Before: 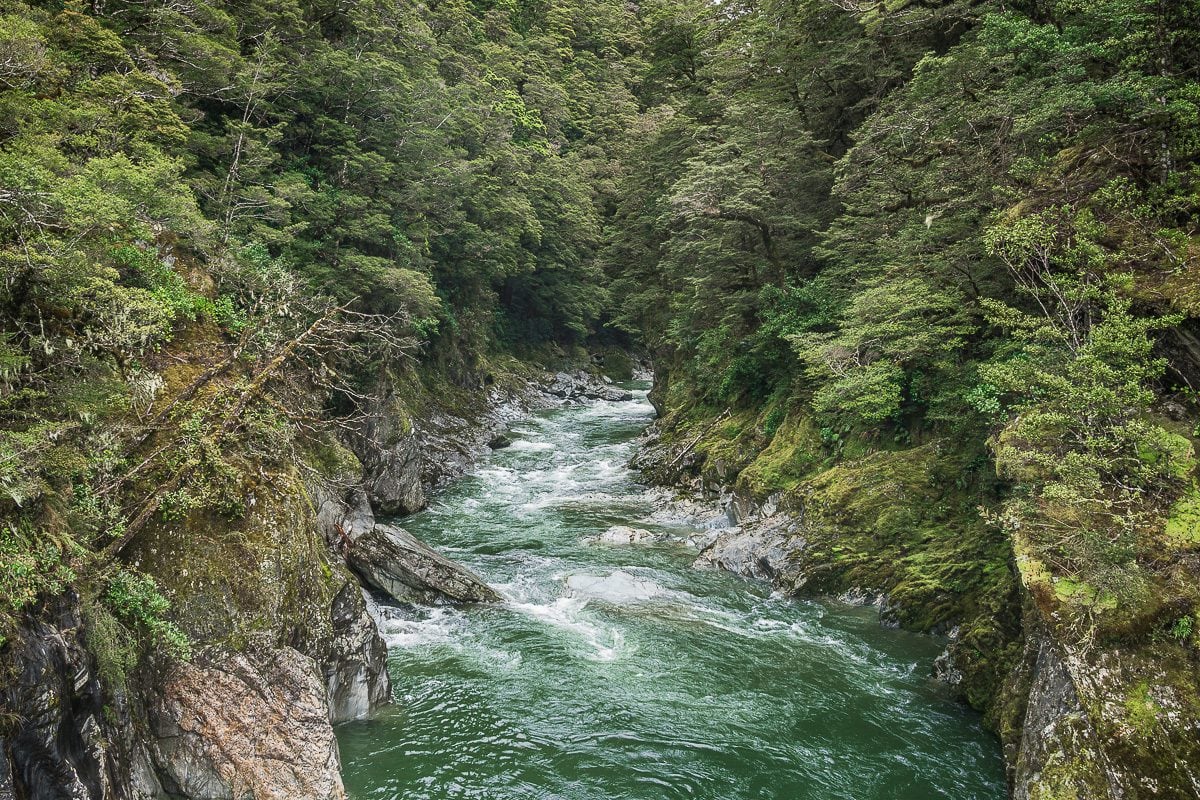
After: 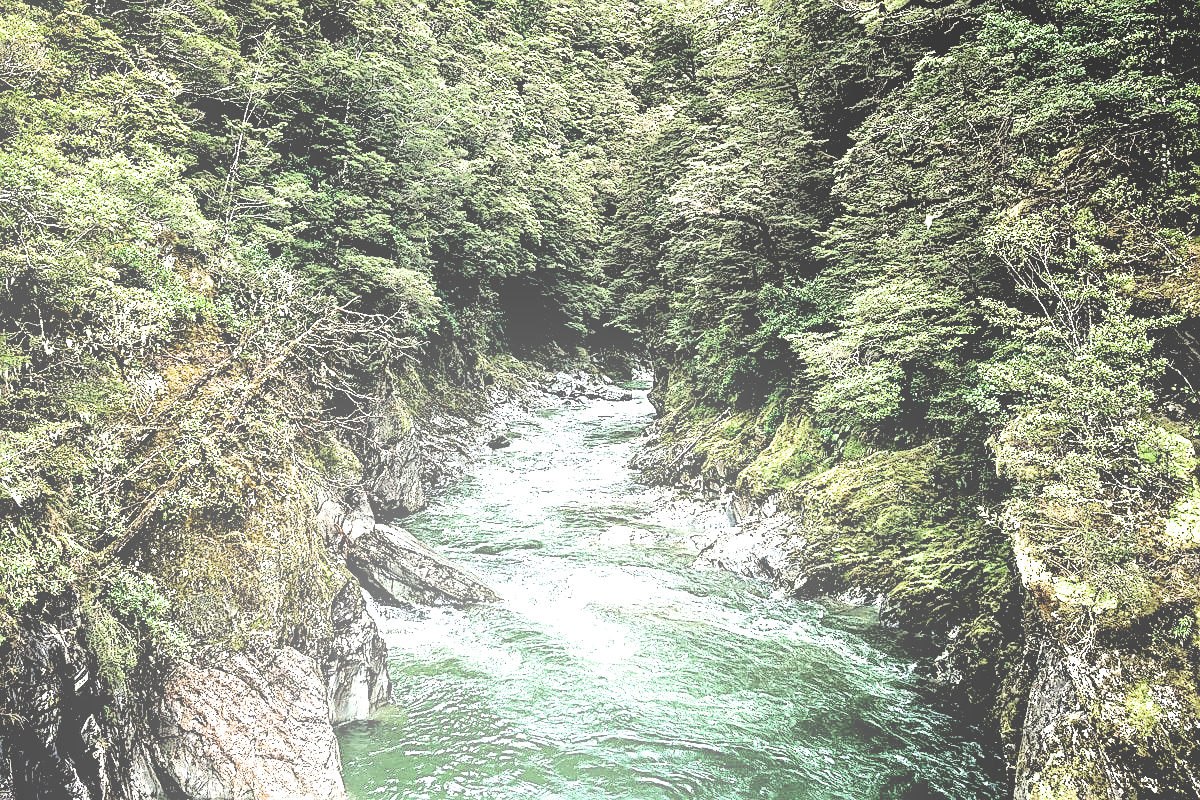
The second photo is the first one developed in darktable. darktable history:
exposure: black level correction 0, exposure 0.953 EV, compensate exposure bias true, compensate highlight preservation false
filmic rgb: black relative exposure -1 EV, white relative exposure 2.05 EV, hardness 1.52, contrast 2.25, enable highlight reconstruction true
local contrast: mode bilateral grid, contrast 15, coarseness 36, detail 105%, midtone range 0.2
bloom: size 40%
sharpen: on, module defaults
